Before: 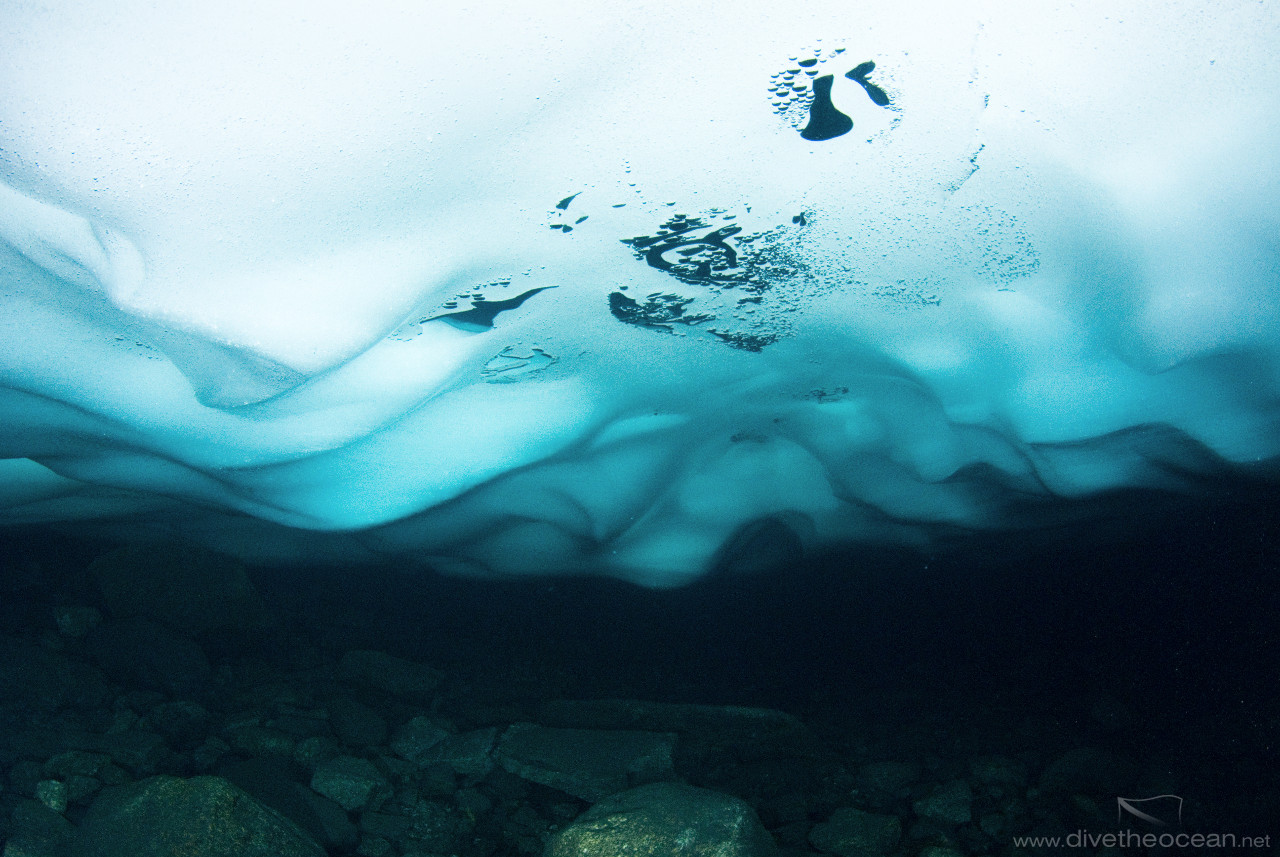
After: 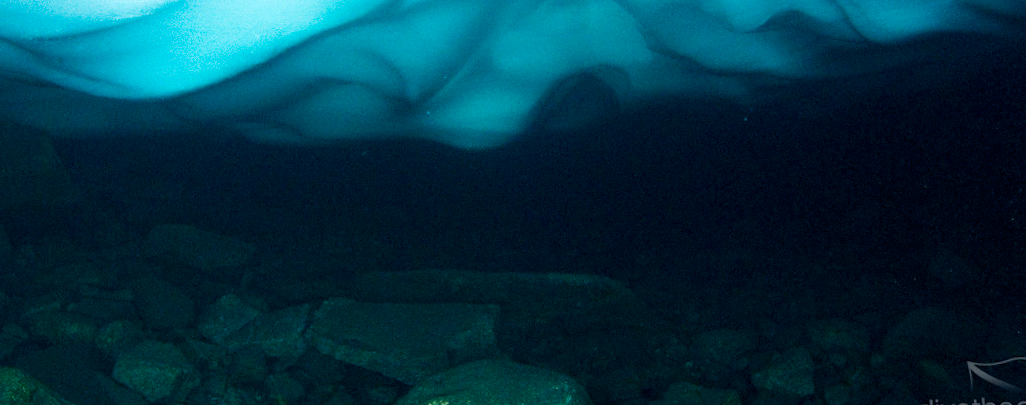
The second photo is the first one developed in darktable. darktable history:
rotate and perspective: rotation -1.68°, lens shift (vertical) -0.146, crop left 0.049, crop right 0.912, crop top 0.032, crop bottom 0.96
crop and rotate: left 13.306%, top 48.129%, bottom 2.928%
color balance rgb: perceptual saturation grading › global saturation 45%, perceptual saturation grading › highlights -25%, perceptual saturation grading › shadows 50%, perceptual brilliance grading › global brilliance 3%, global vibrance 3%
